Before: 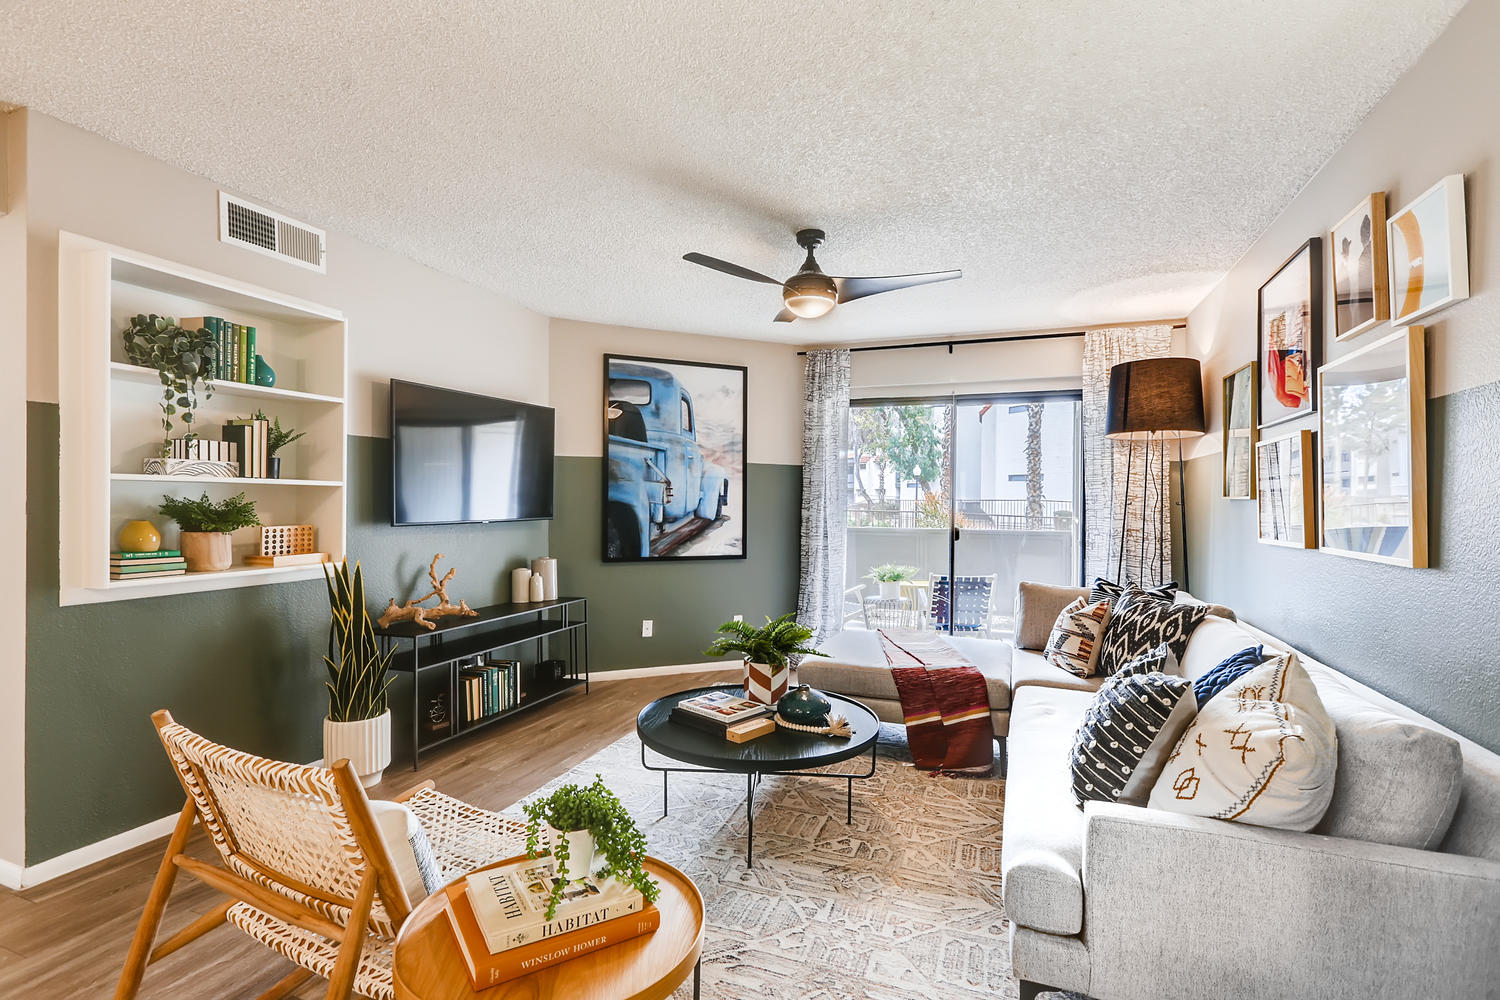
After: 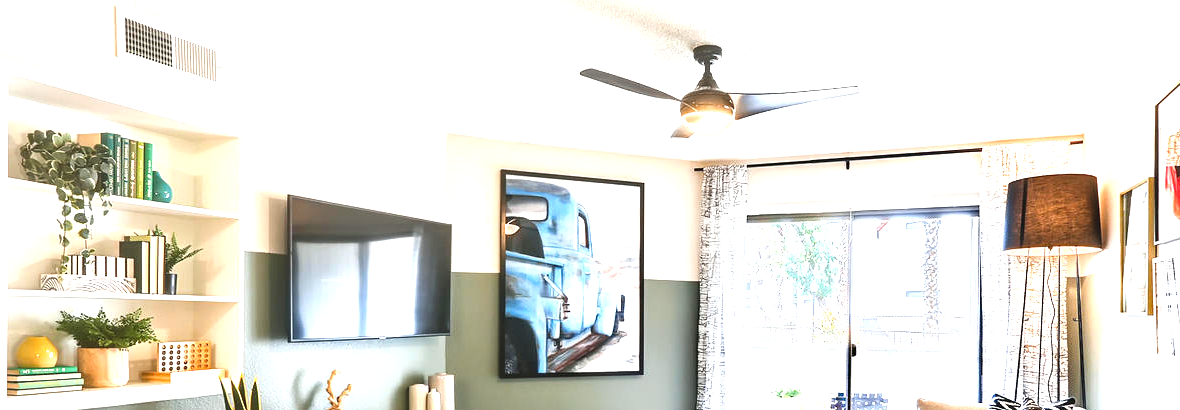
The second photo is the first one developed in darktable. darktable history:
crop: left 6.897%, top 18.474%, right 14.391%, bottom 40.483%
exposure: black level correction 0, exposure 1.3 EV, compensate highlight preservation false
